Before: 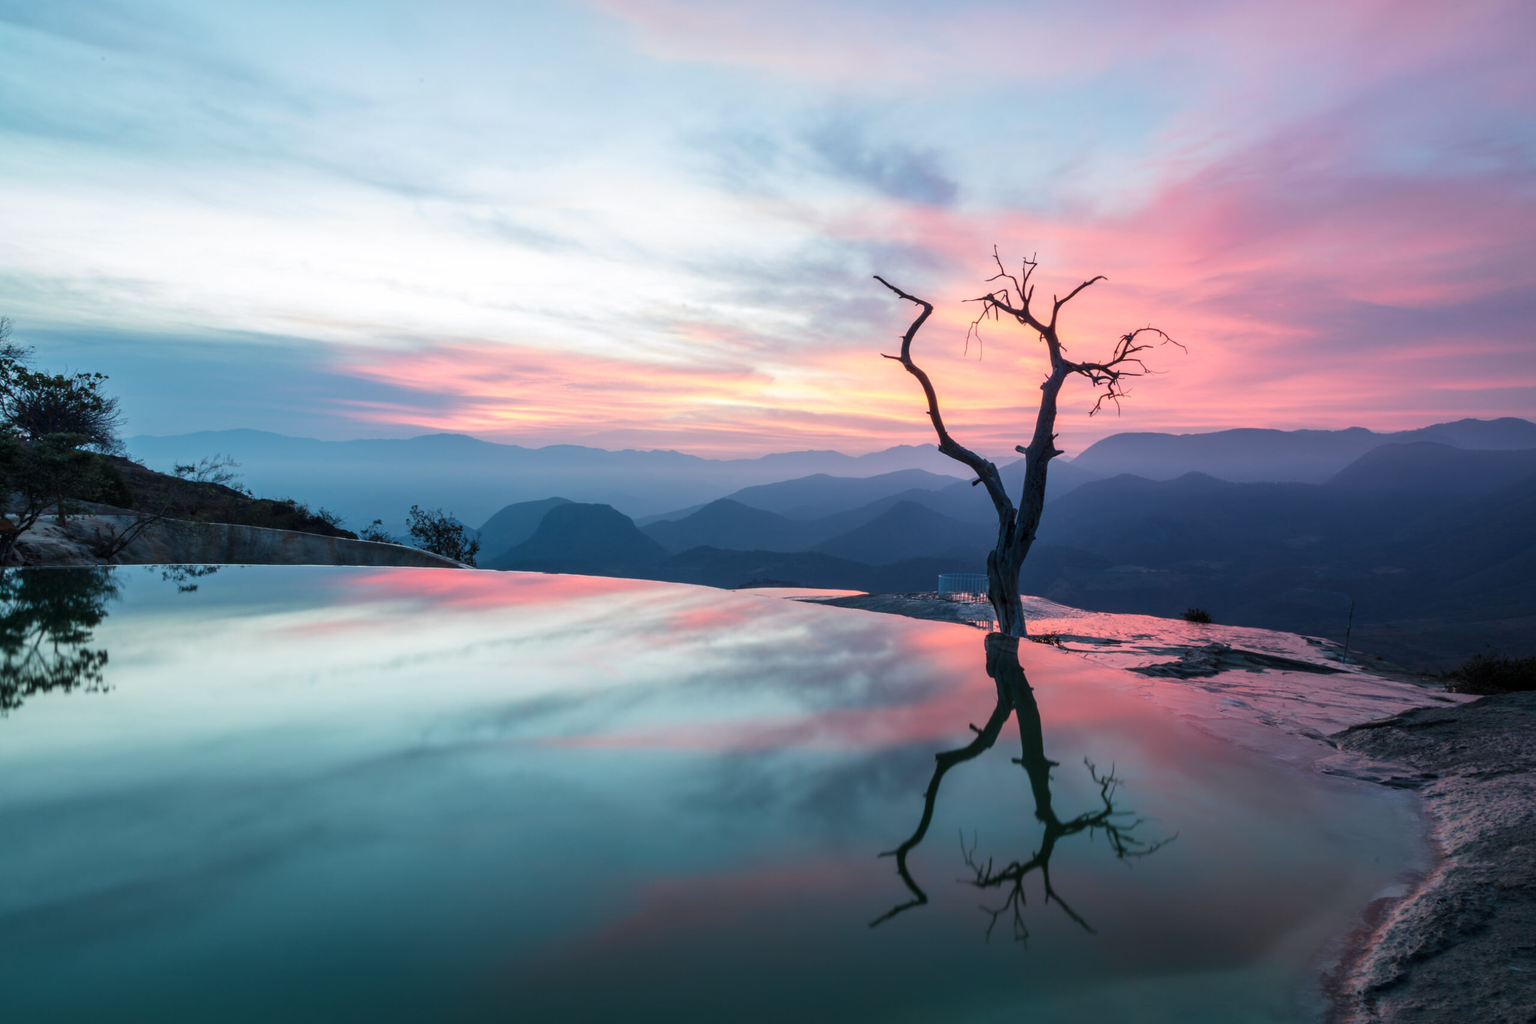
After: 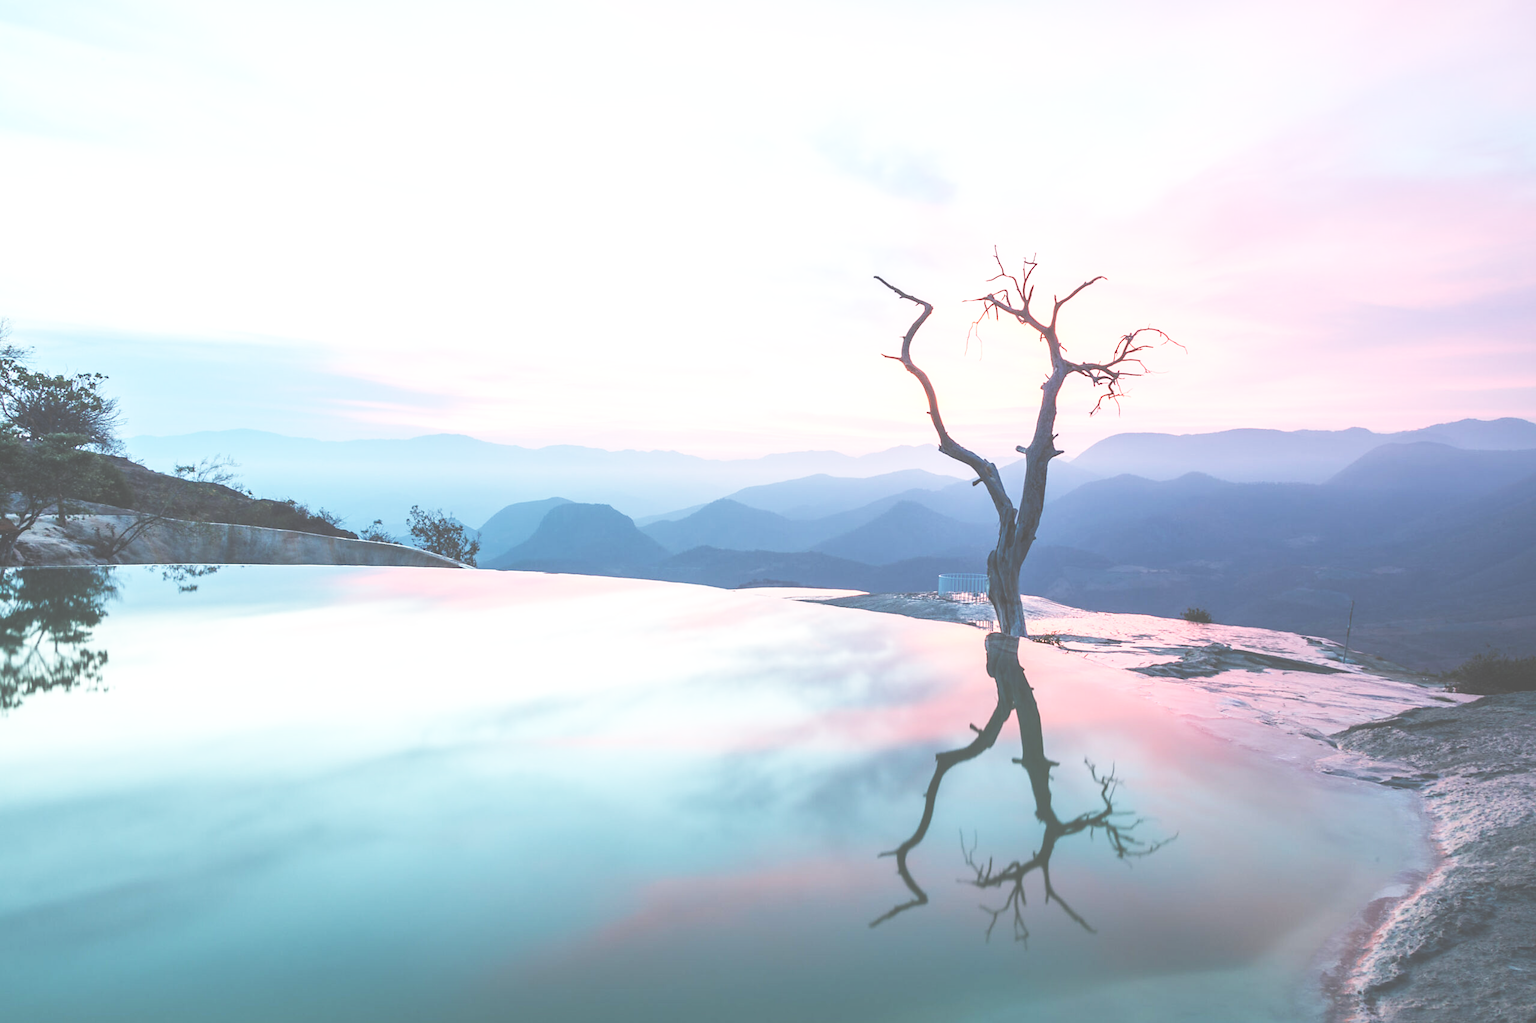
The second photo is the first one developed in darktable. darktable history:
tone equalizer: -8 EV -0.396 EV, -7 EV -0.385 EV, -6 EV -0.31 EV, -5 EV -0.228 EV, -3 EV 0.251 EV, -2 EV 0.329 EV, -1 EV 0.394 EV, +0 EV 0.412 EV
base curve: curves: ch0 [(0, 0.003) (0.001, 0.002) (0.006, 0.004) (0.02, 0.022) (0.048, 0.086) (0.094, 0.234) (0.162, 0.431) (0.258, 0.629) (0.385, 0.8) (0.548, 0.918) (0.751, 0.988) (1, 1)], preserve colors none
sharpen: radius 1.858, amount 0.397, threshold 1.379
exposure: black level correction -0.042, exposure 0.062 EV, compensate exposure bias true, compensate highlight preservation false
